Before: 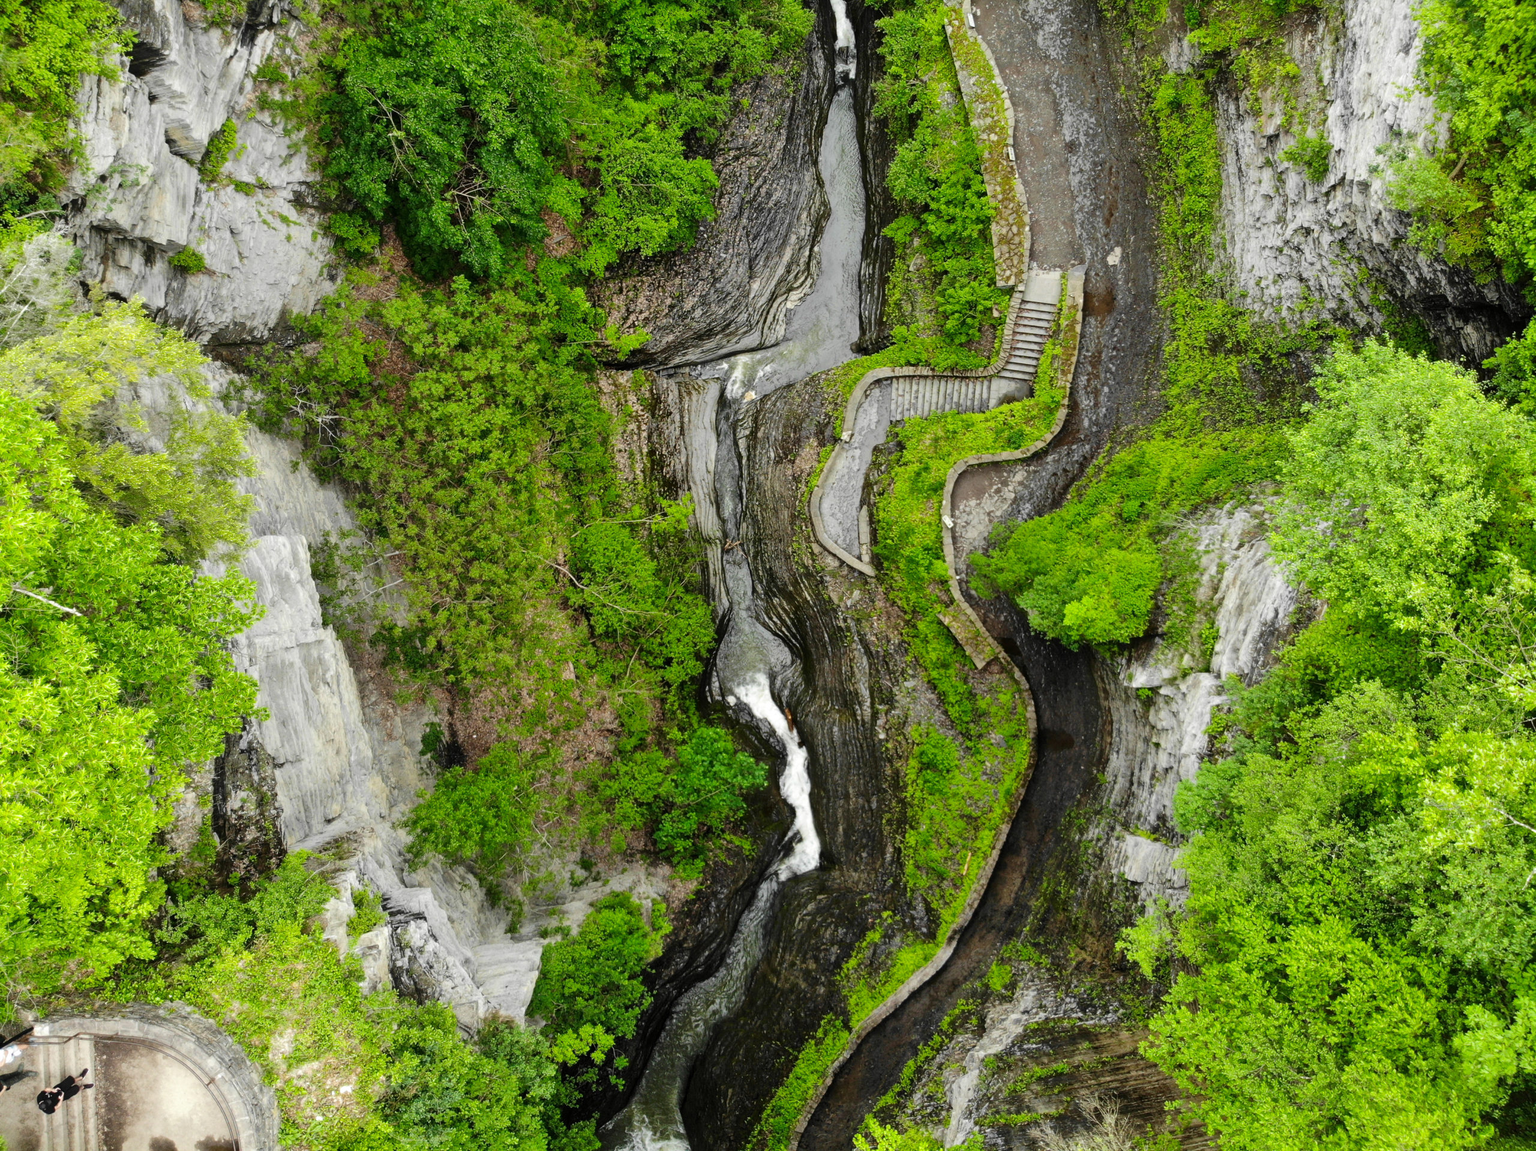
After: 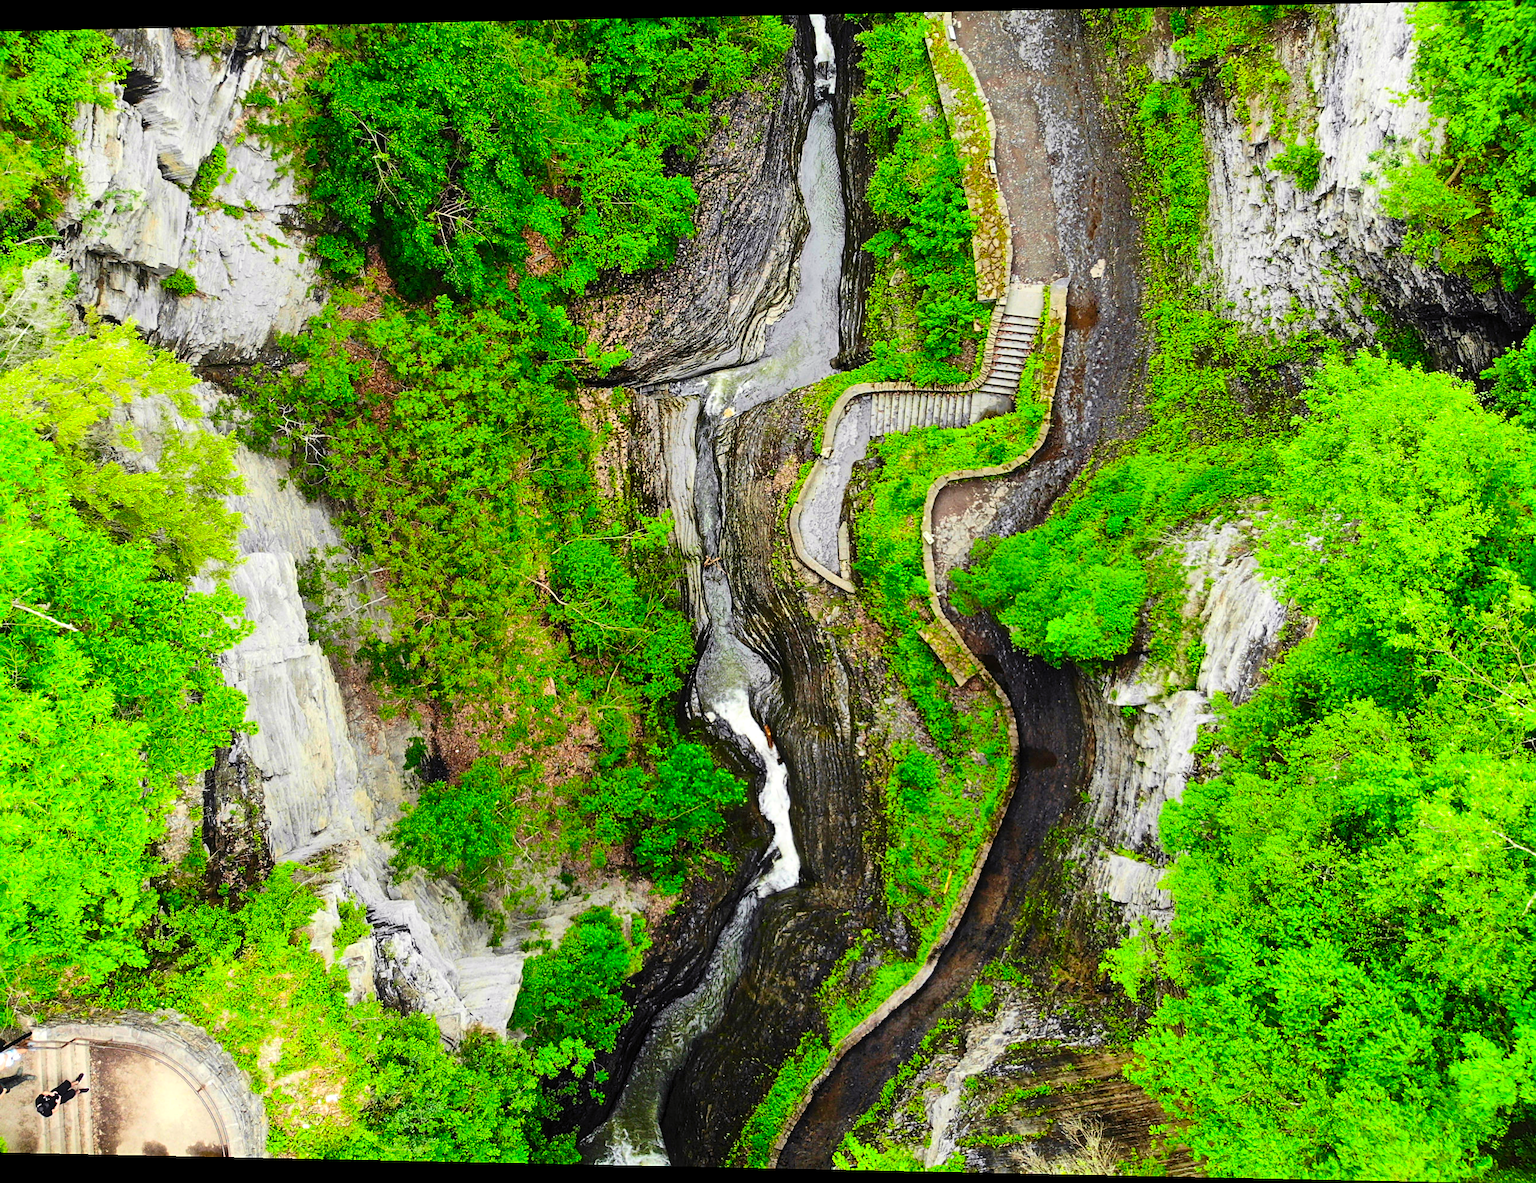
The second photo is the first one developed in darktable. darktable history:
contrast brightness saturation: contrast 0.2, brightness 0.2, saturation 0.8
color balance: gamma [0.9, 0.988, 0.975, 1.025], gain [1.05, 1, 1, 1]
sharpen: on, module defaults
rotate and perspective: lens shift (horizontal) -0.055, automatic cropping off
